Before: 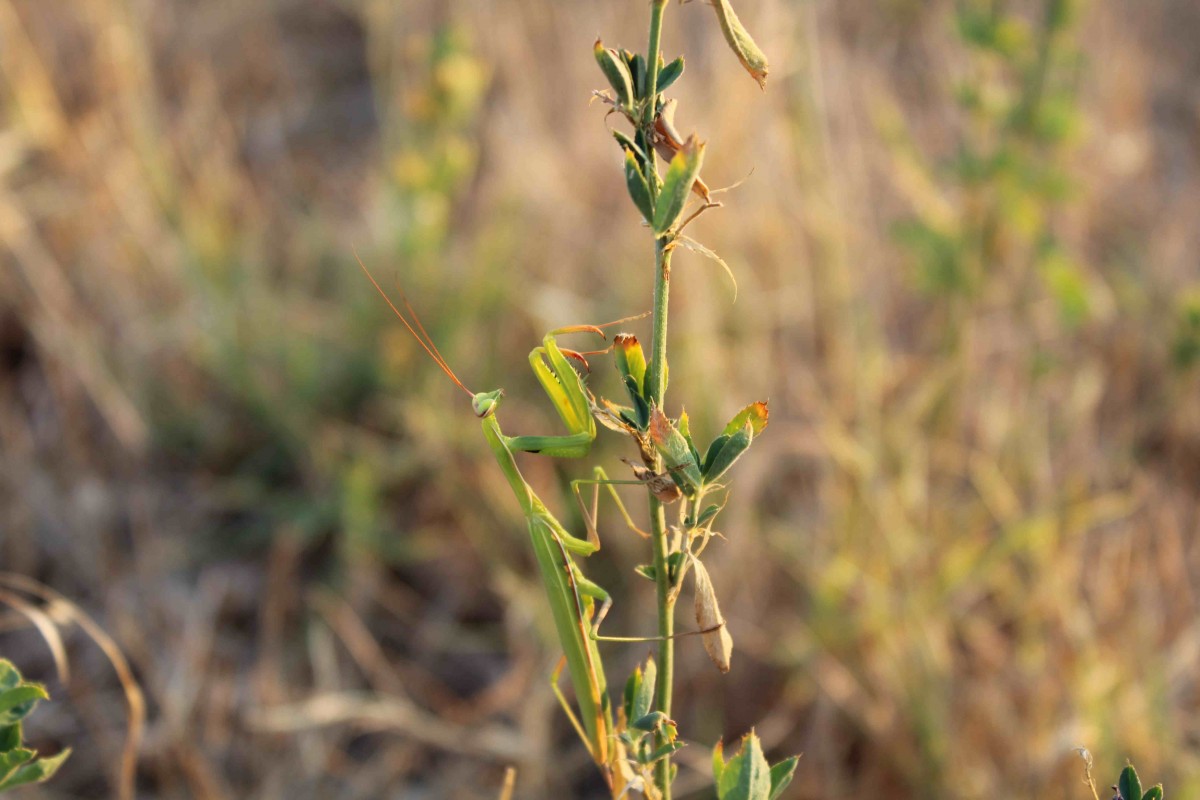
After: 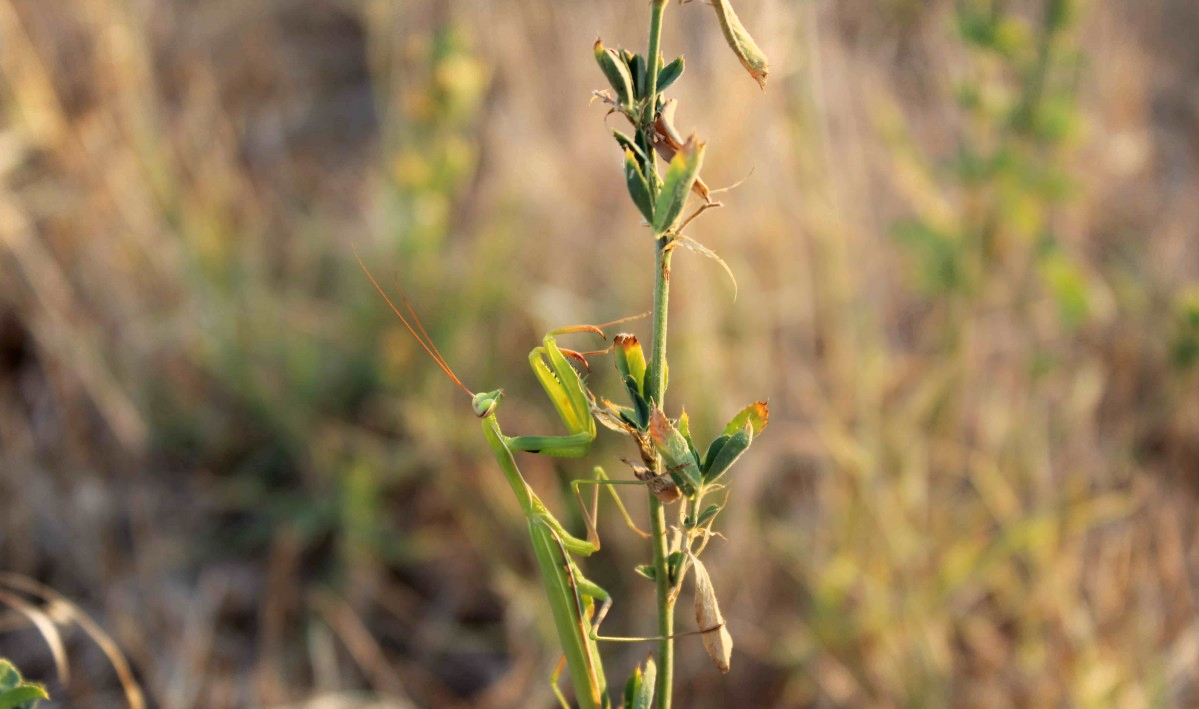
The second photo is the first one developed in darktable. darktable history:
shadows and highlights: shadows -62.41, white point adjustment -5.3, highlights 60
crop and rotate: top 0%, bottom 11.35%
